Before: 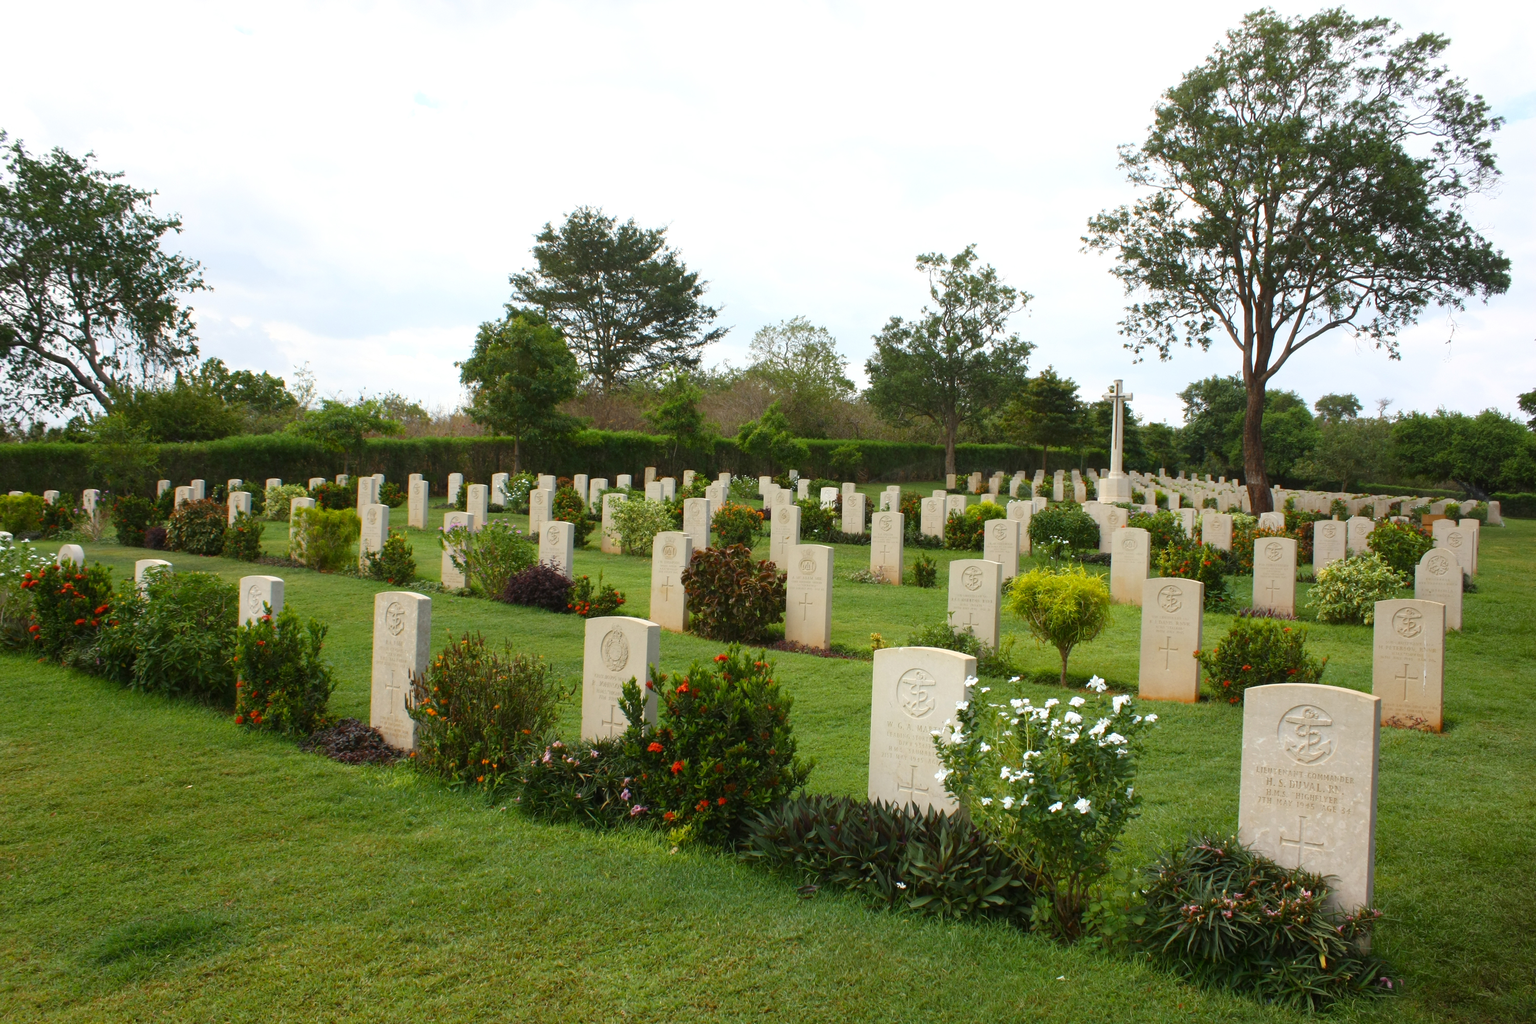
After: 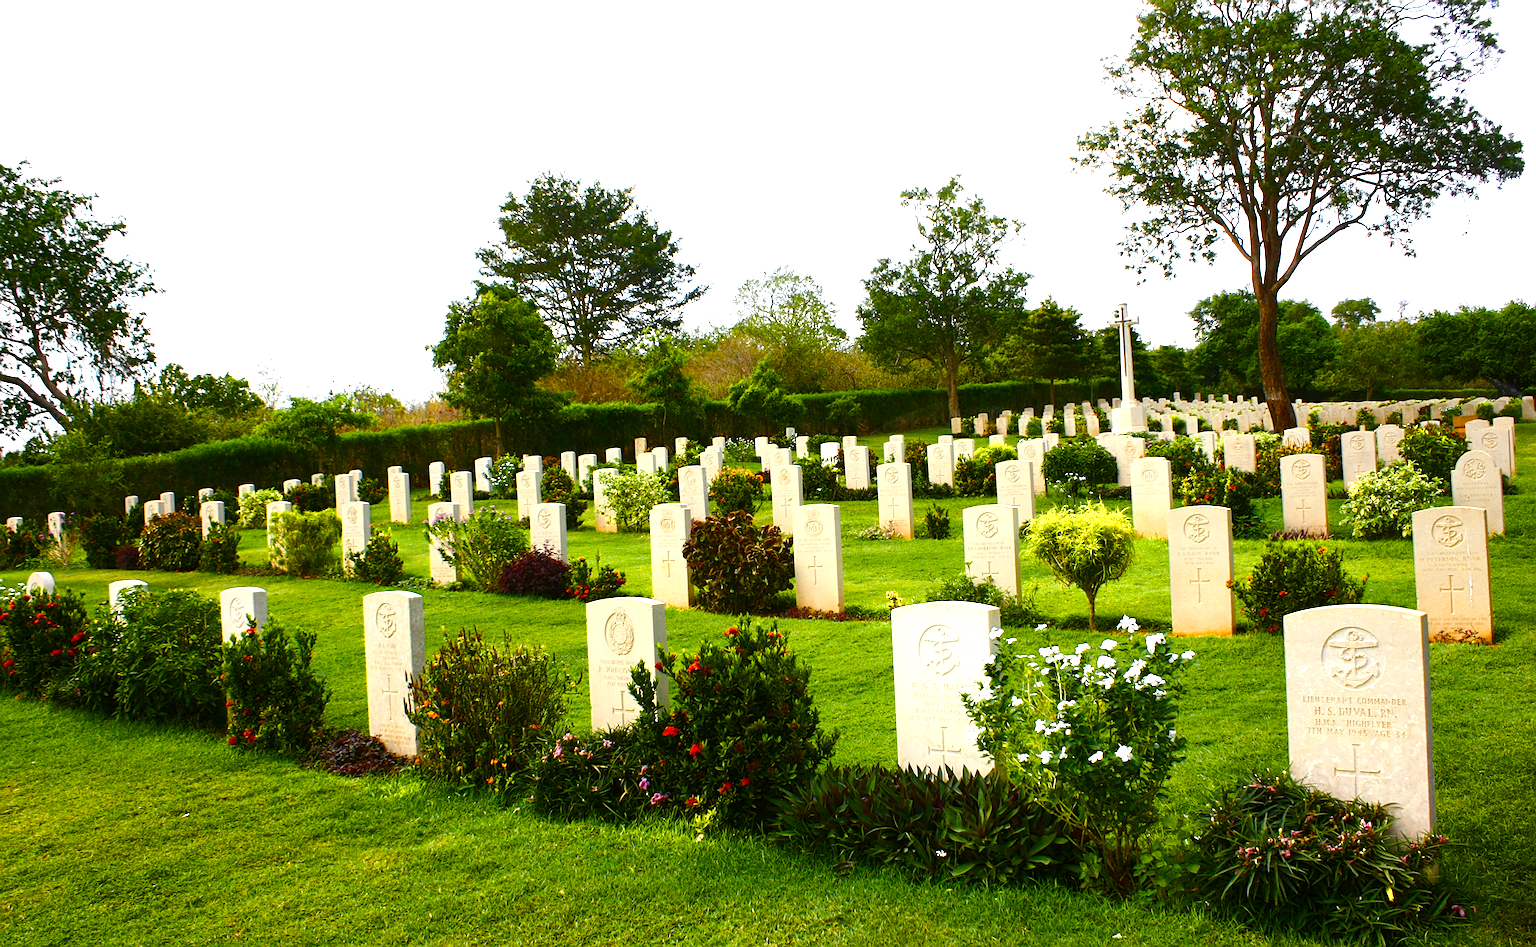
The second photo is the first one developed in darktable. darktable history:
sharpen: amount 0.478
color zones: curves: ch0 [(0.004, 0.305) (0.261, 0.623) (0.389, 0.399) (0.708, 0.571) (0.947, 0.34)]; ch1 [(0.025, 0.645) (0.229, 0.584) (0.326, 0.551) (0.484, 0.262) (0.757, 0.643)]
rotate and perspective: rotation -5°, crop left 0.05, crop right 0.952, crop top 0.11, crop bottom 0.89
color balance rgb: perceptual saturation grading › global saturation 24.74%, perceptual saturation grading › highlights -51.22%, perceptual saturation grading › mid-tones 19.16%, perceptual saturation grading › shadows 60.98%, global vibrance 50%
tone equalizer: -8 EV -0.75 EV, -7 EV -0.7 EV, -6 EV -0.6 EV, -5 EV -0.4 EV, -3 EV 0.4 EV, -2 EV 0.6 EV, -1 EV 0.7 EV, +0 EV 0.75 EV, edges refinement/feathering 500, mask exposure compensation -1.57 EV, preserve details no
